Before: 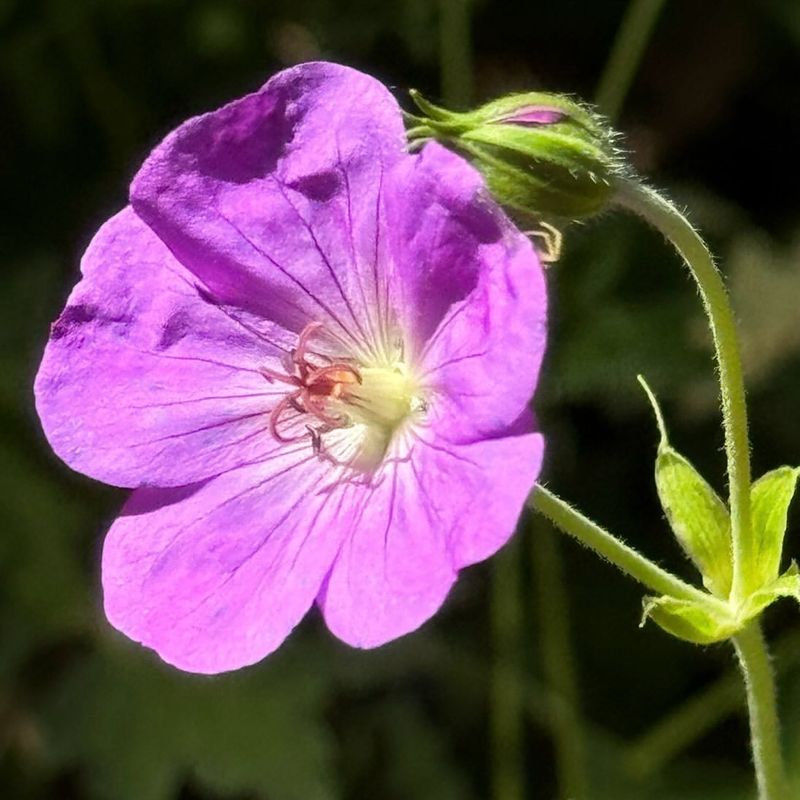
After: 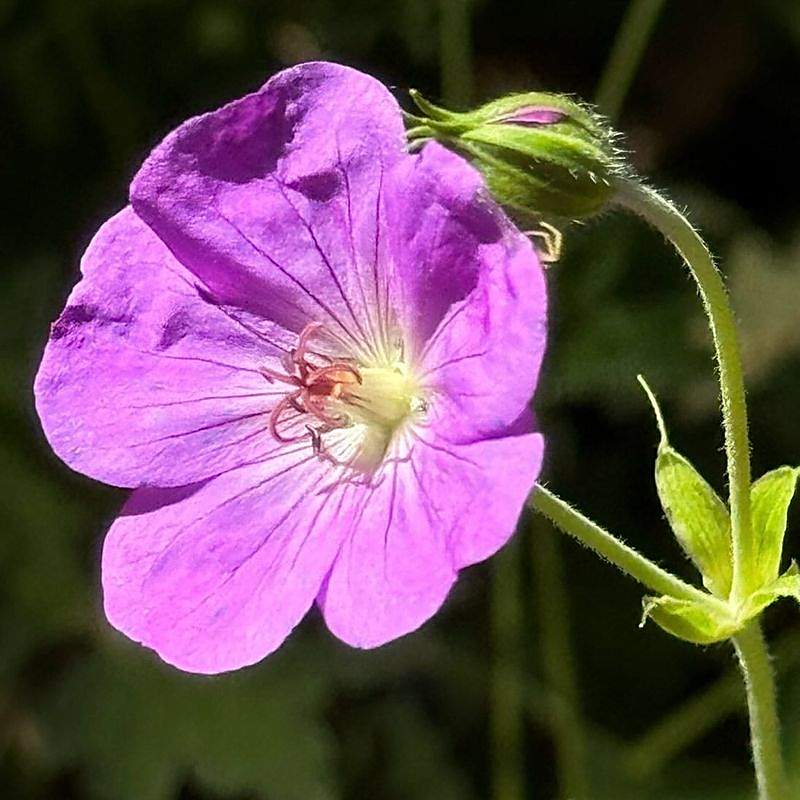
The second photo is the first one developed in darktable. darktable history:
sharpen: amount 0.583
